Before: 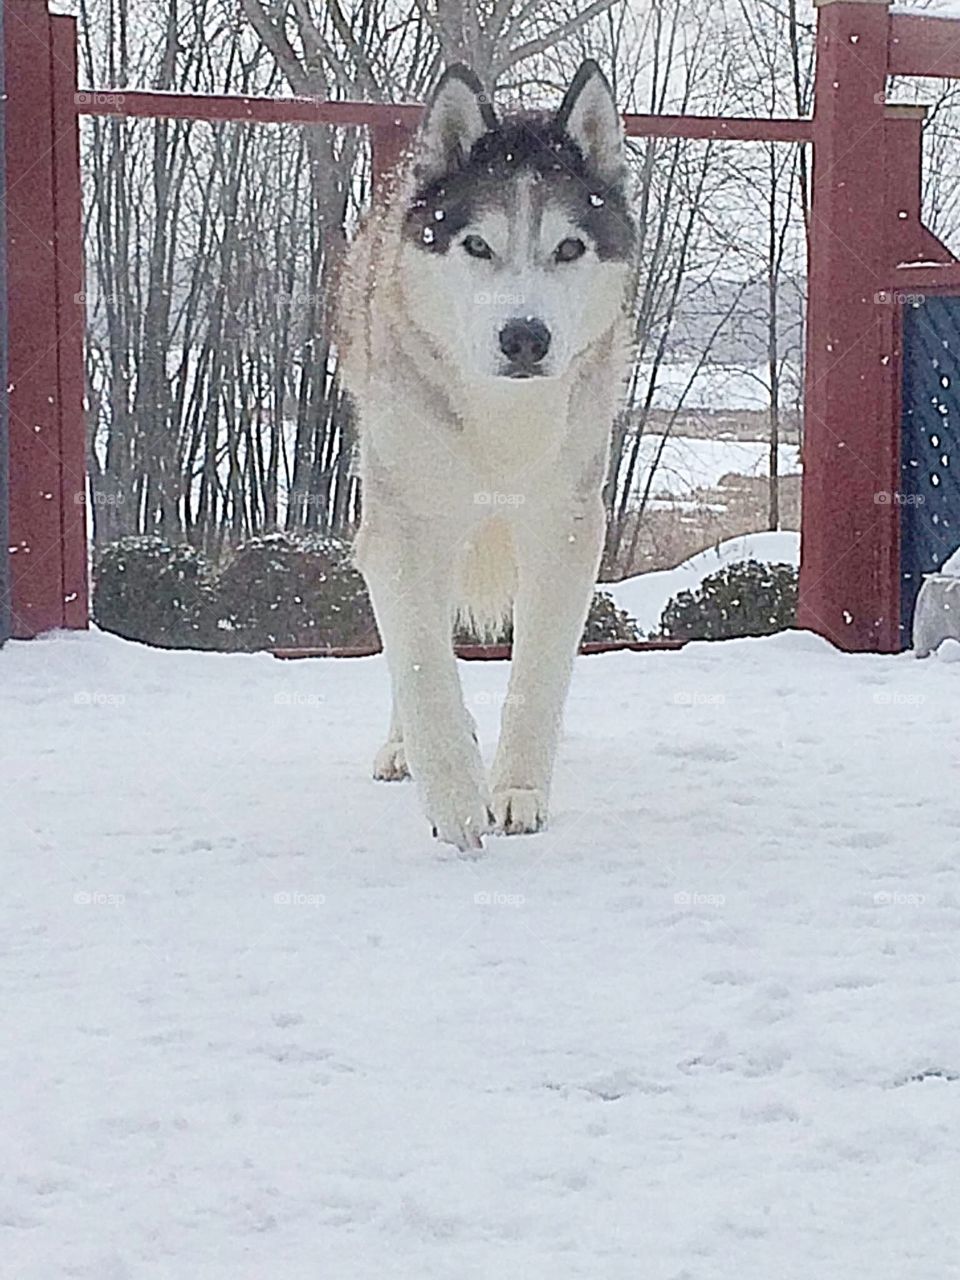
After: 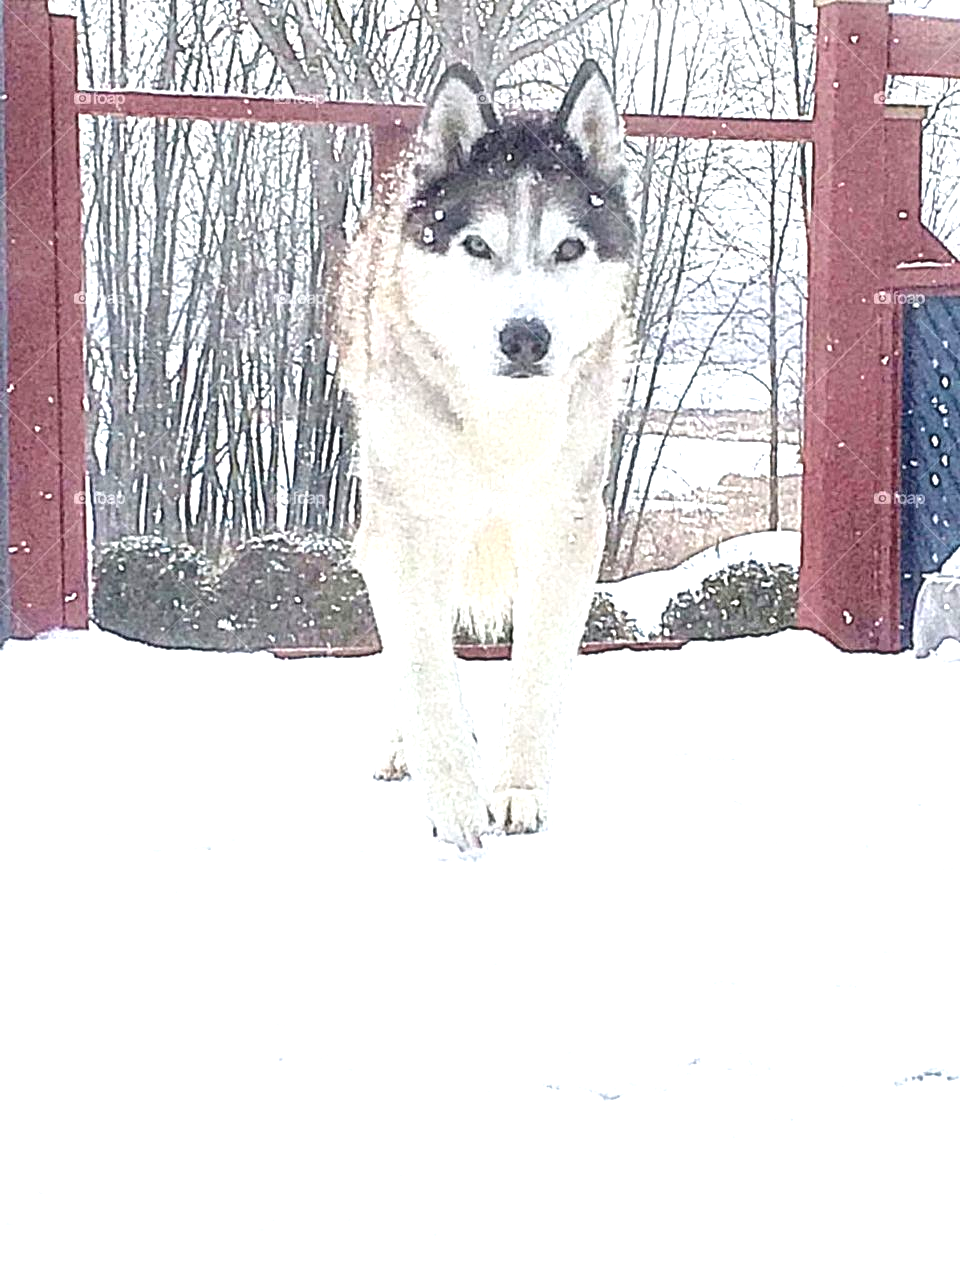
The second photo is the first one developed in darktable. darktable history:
exposure: exposure 1.091 EV, compensate exposure bias true, compensate highlight preservation false
local contrast: detail 130%
